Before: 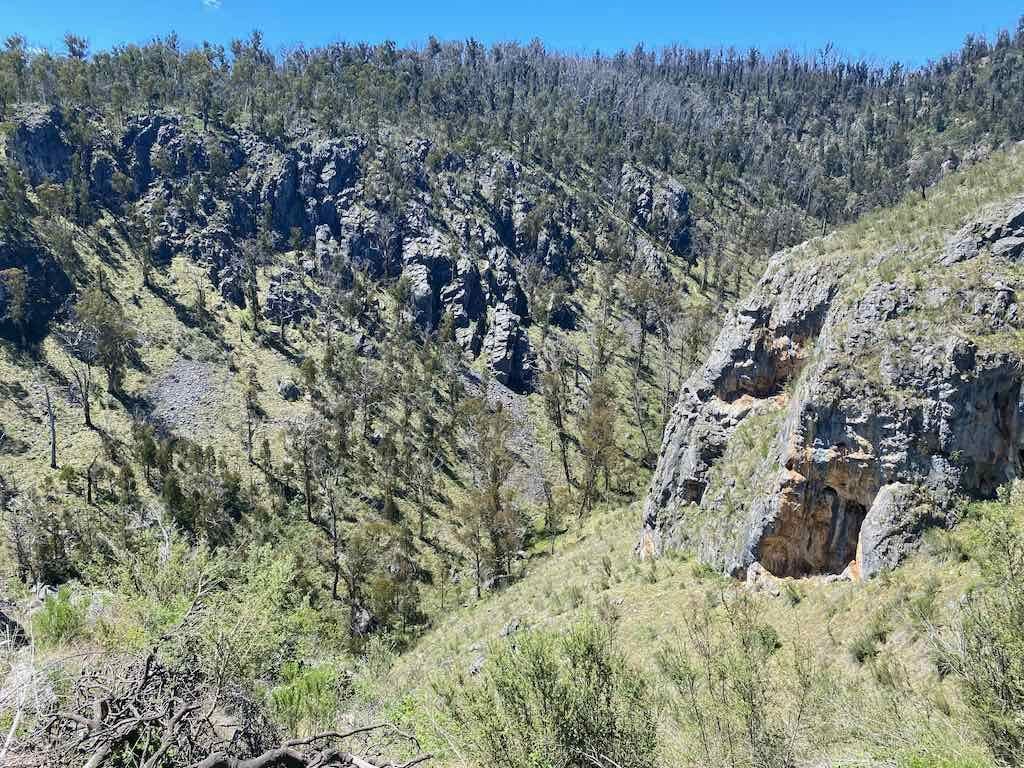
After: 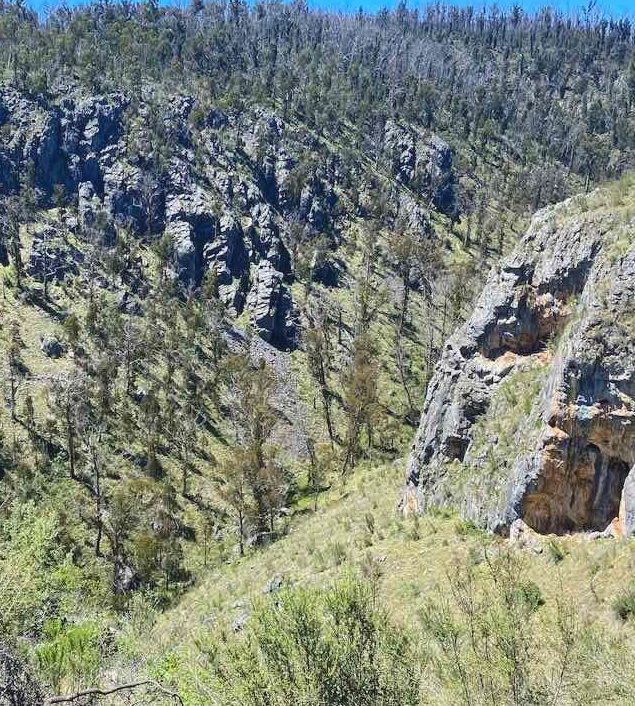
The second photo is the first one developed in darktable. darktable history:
crop and rotate: left 23.173%, top 5.624%, right 14.731%, bottom 2.35%
color balance rgb: global offset › luminance 0.497%, perceptual saturation grading › global saturation 19.509%
